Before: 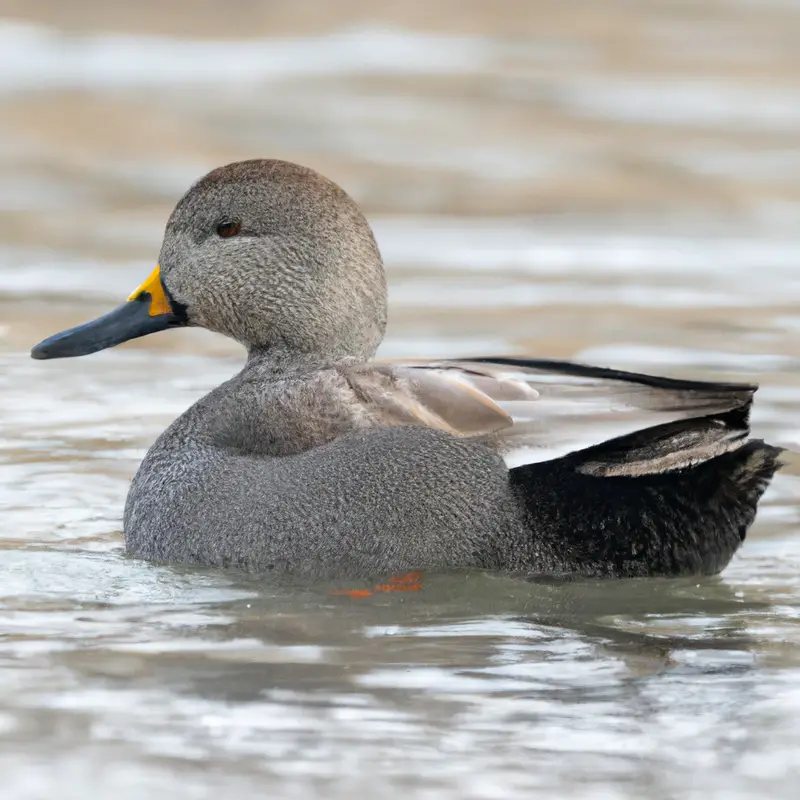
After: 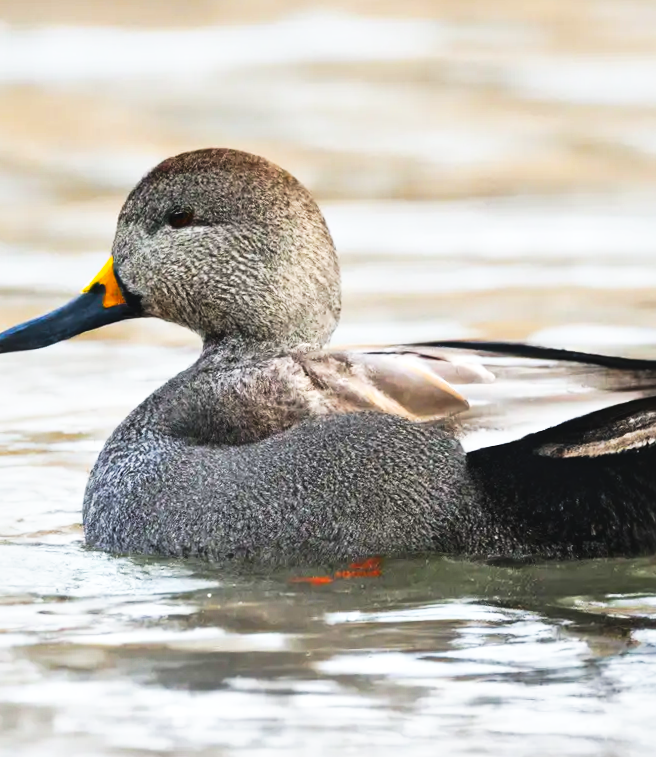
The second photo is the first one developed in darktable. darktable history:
contrast brightness saturation: contrast 0.166, saturation 0.317
exposure: exposure -0.206 EV, compensate exposure bias true, compensate highlight preservation false
tone curve: curves: ch0 [(0, 0.058) (0.198, 0.188) (0.512, 0.582) (0.625, 0.754) (0.81, 0.934) (1, 1)], preserve colors none
crop and rotate: angle 1.29°, left 4.516%, top 0.73%, right 11.561%, bottom 2.433%
local contrast: mode bilateral grid, contrast 30, coarseness 26, midtone range 0.2
